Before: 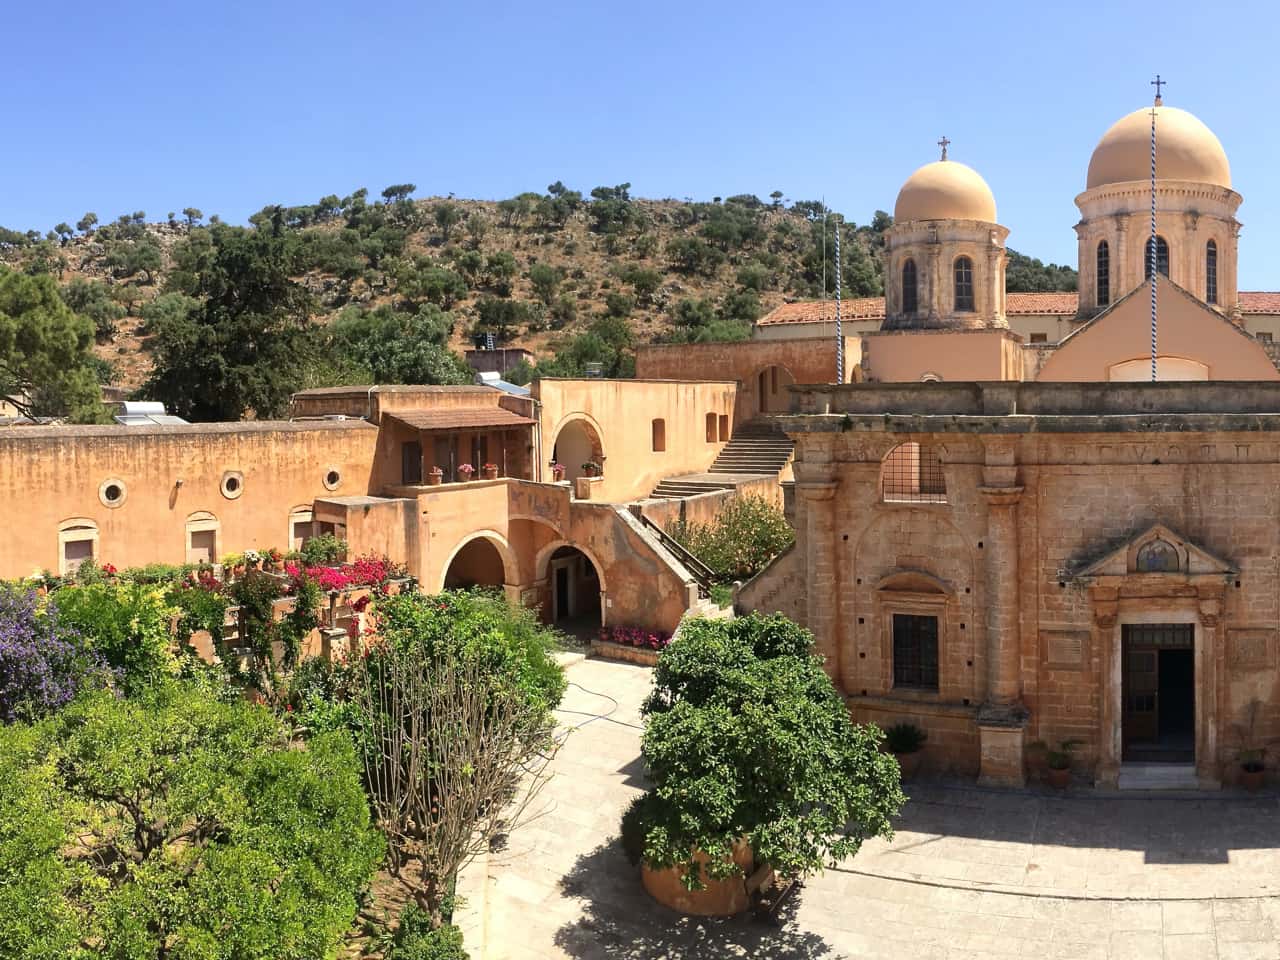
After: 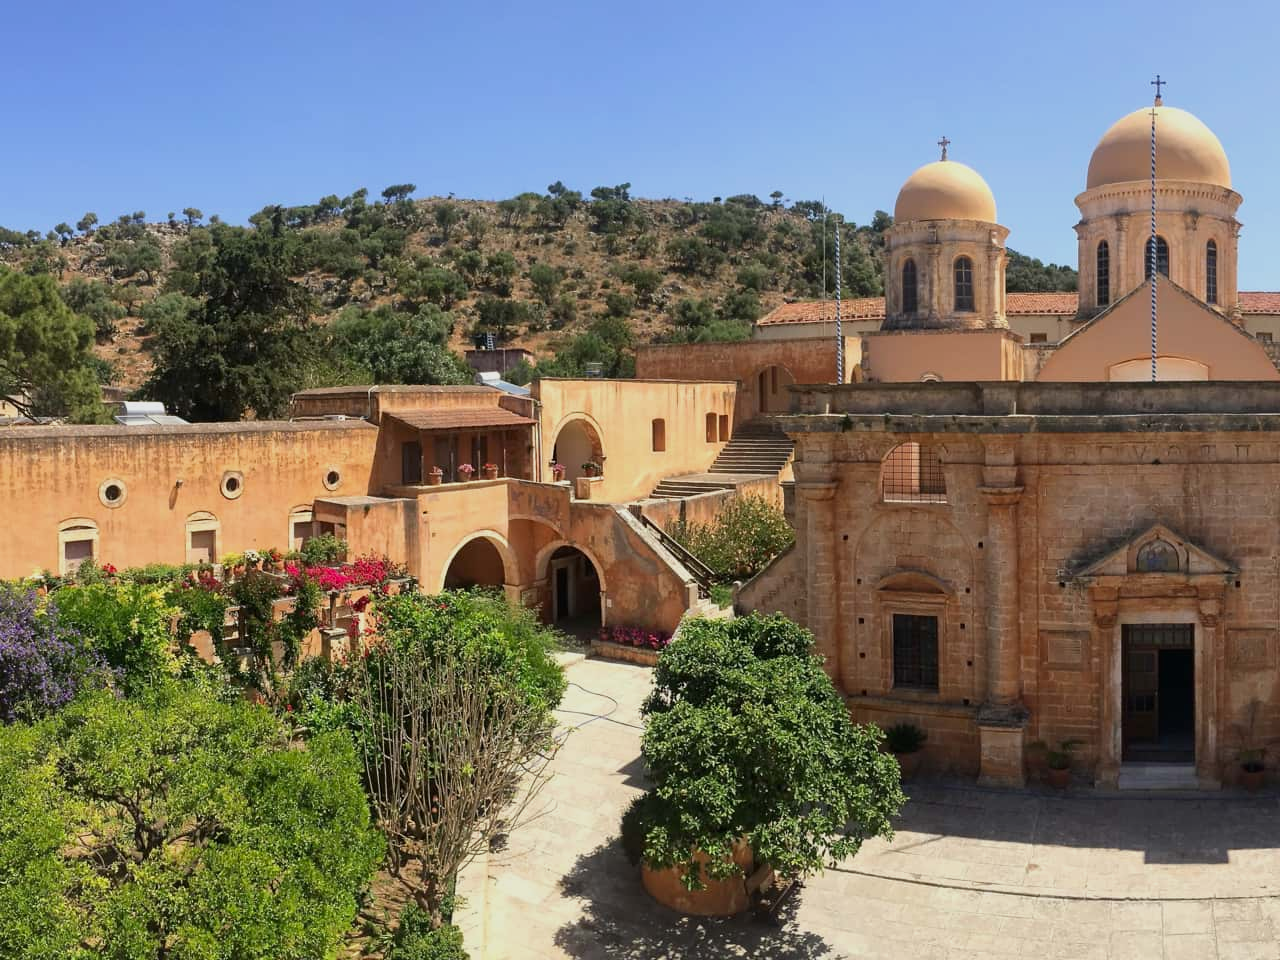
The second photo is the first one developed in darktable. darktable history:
shadows and highlights: radius 122.32, shadows 21.69, white point adjustment -9.57, highlights -15.45, soften with gaussian
